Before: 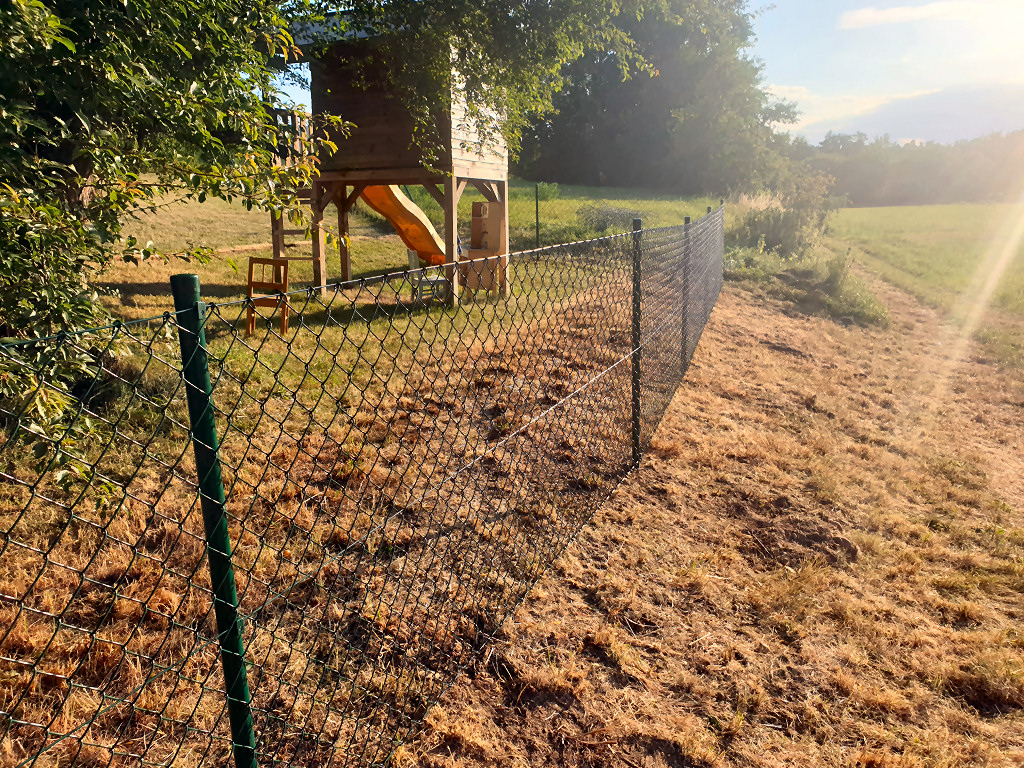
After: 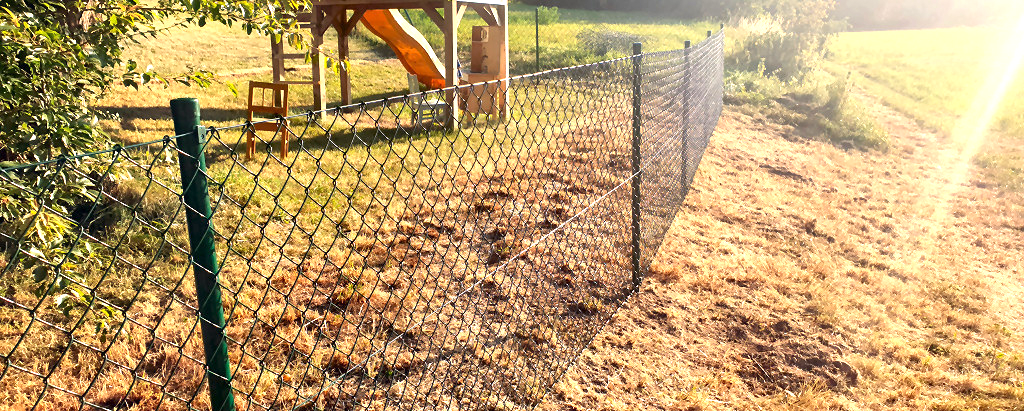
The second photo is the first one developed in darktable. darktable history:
crop and rotate: top 23.043%, bottom 23.437%
exposure: exposure 1 EV, compensate highlight preservation false
